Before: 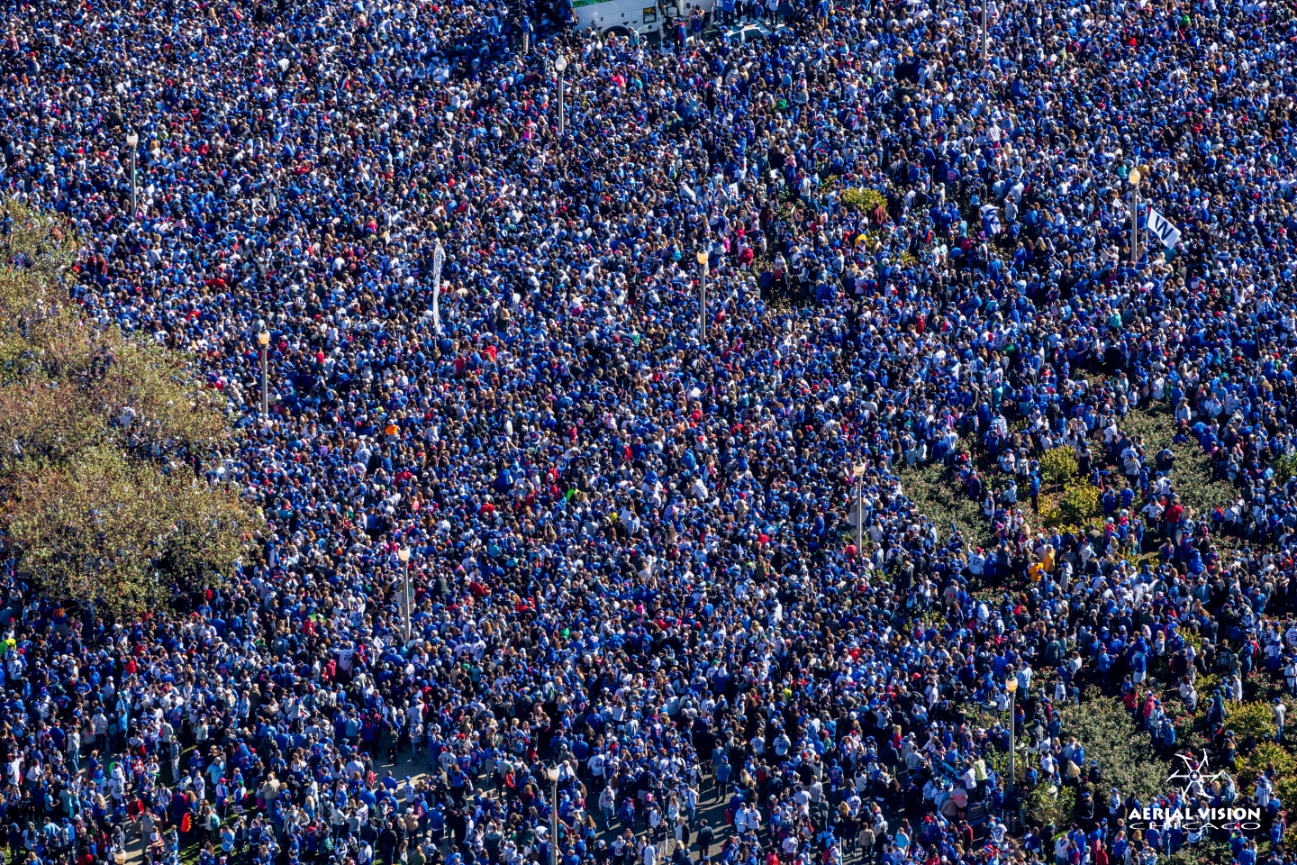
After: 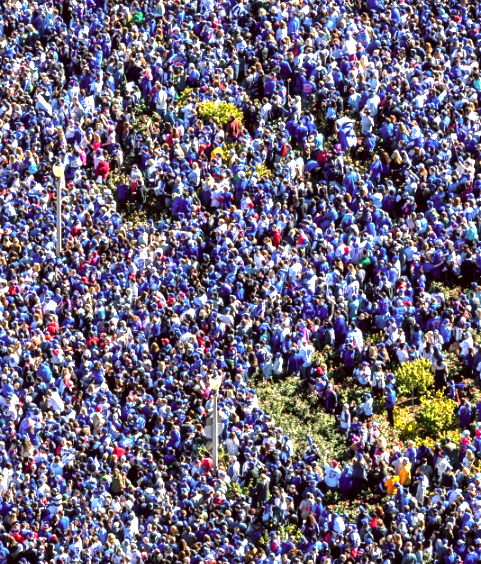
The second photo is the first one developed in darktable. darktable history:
exposure: black level correction 0, exposure 1.47 EV, compensate highlight preservation false
contrast equalizer: octaves 7, y [[0.579, 0.58, 0.505, 0.5, 0.5, 0.5], [0.5 ×6], [0.5 ×6], [0 ×6], [0 ×6]], mix 0.306
tone equalizer: on, module defaults
crop and rotate: left 49.699%, top 10.087%, right 13.194%, bottom 24.702%
color correction: highlights a* -1.68, highlights b* 10.59, shadows a* 0.773, shadows b* 19.22
